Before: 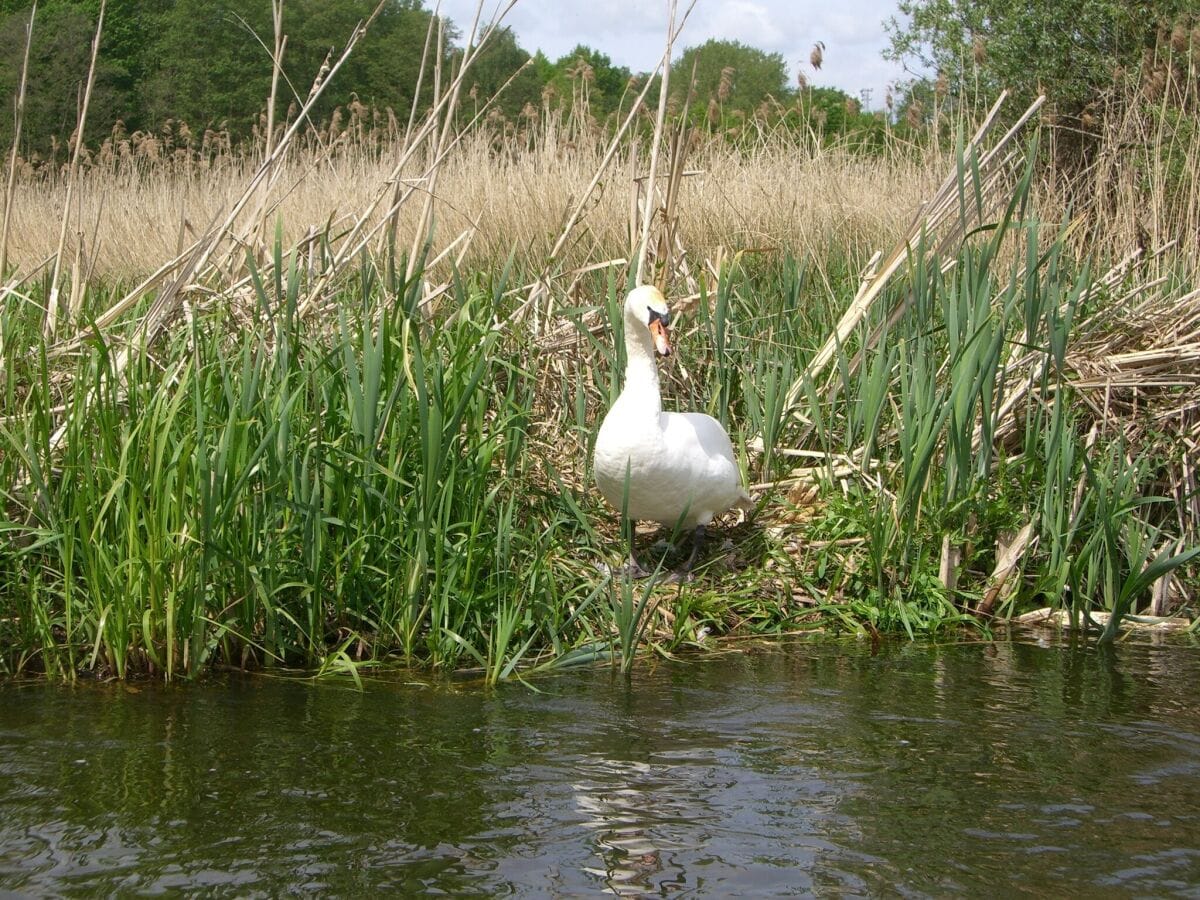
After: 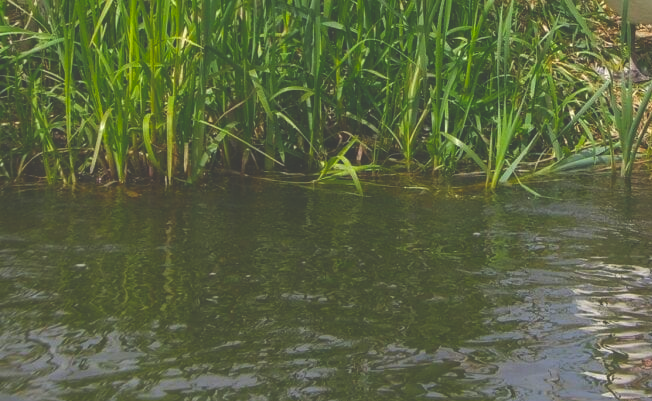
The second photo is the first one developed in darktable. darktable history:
crop and rotate: top 55.173%, right 45.654%, bottom 0.175%
color balance rgb: shadows lift › chroma 0.792%, shadows lift › hue 114.28°, linear chroma grading › global chroma 9.706%, perceptual saturation grading › global saturation 30.704%
exposure: black level correction -0.041, exposure 0.061 EV, compensate exposure bias true, compensate highlight preservation false
